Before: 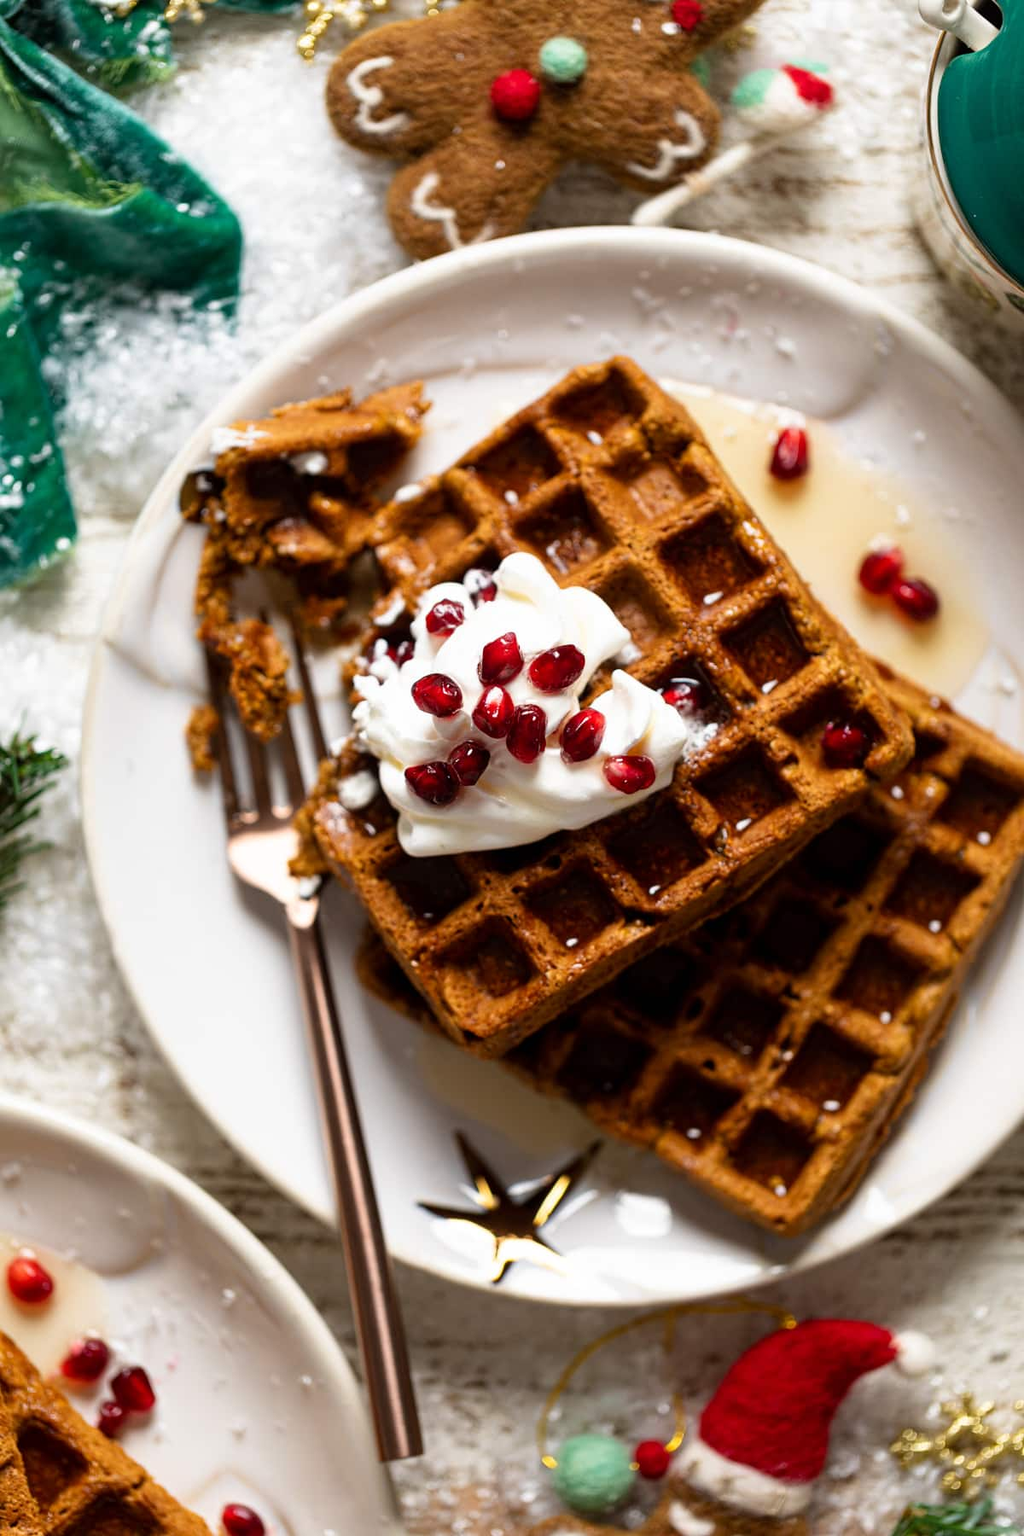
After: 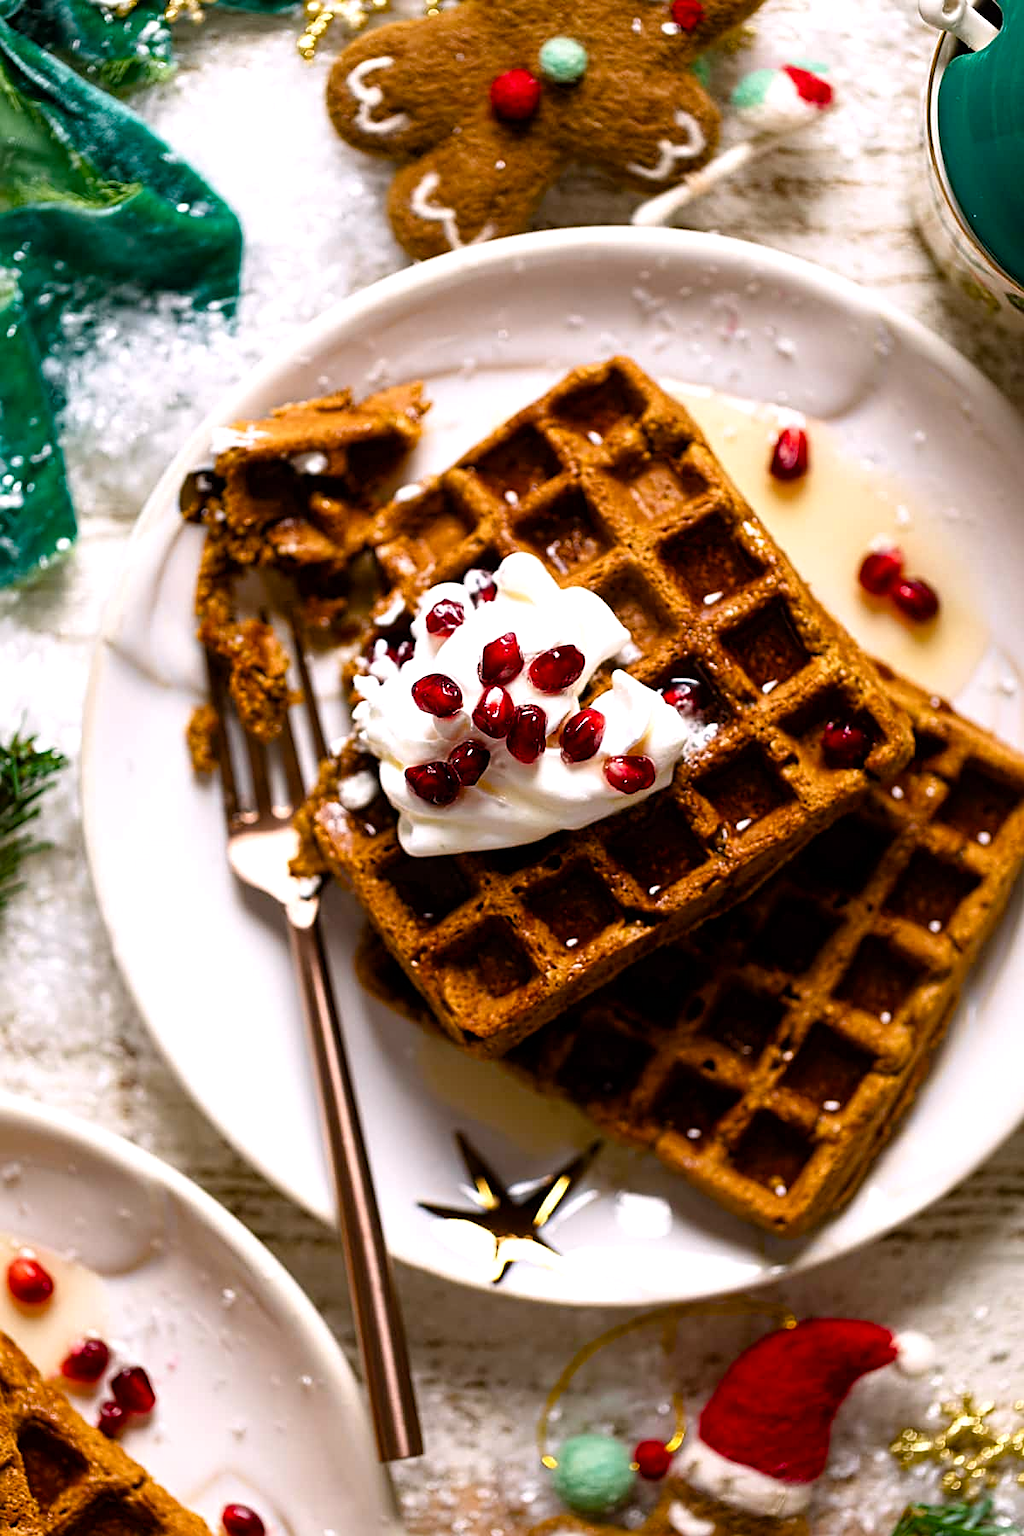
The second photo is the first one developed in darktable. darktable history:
tone equalizer: smoothing 1
sharpen: on, module defaults
color balance rgb: highlights gain › chroma 1.433%, highlights gain › hue 310.49°, perceptual saturation grading › global saturation 13.683%, perceptual saturation grading › highlights -25.01%, perceptual saturation grading › shadows 29.613%, global vibrance 30.22%, contrast 9.98%
